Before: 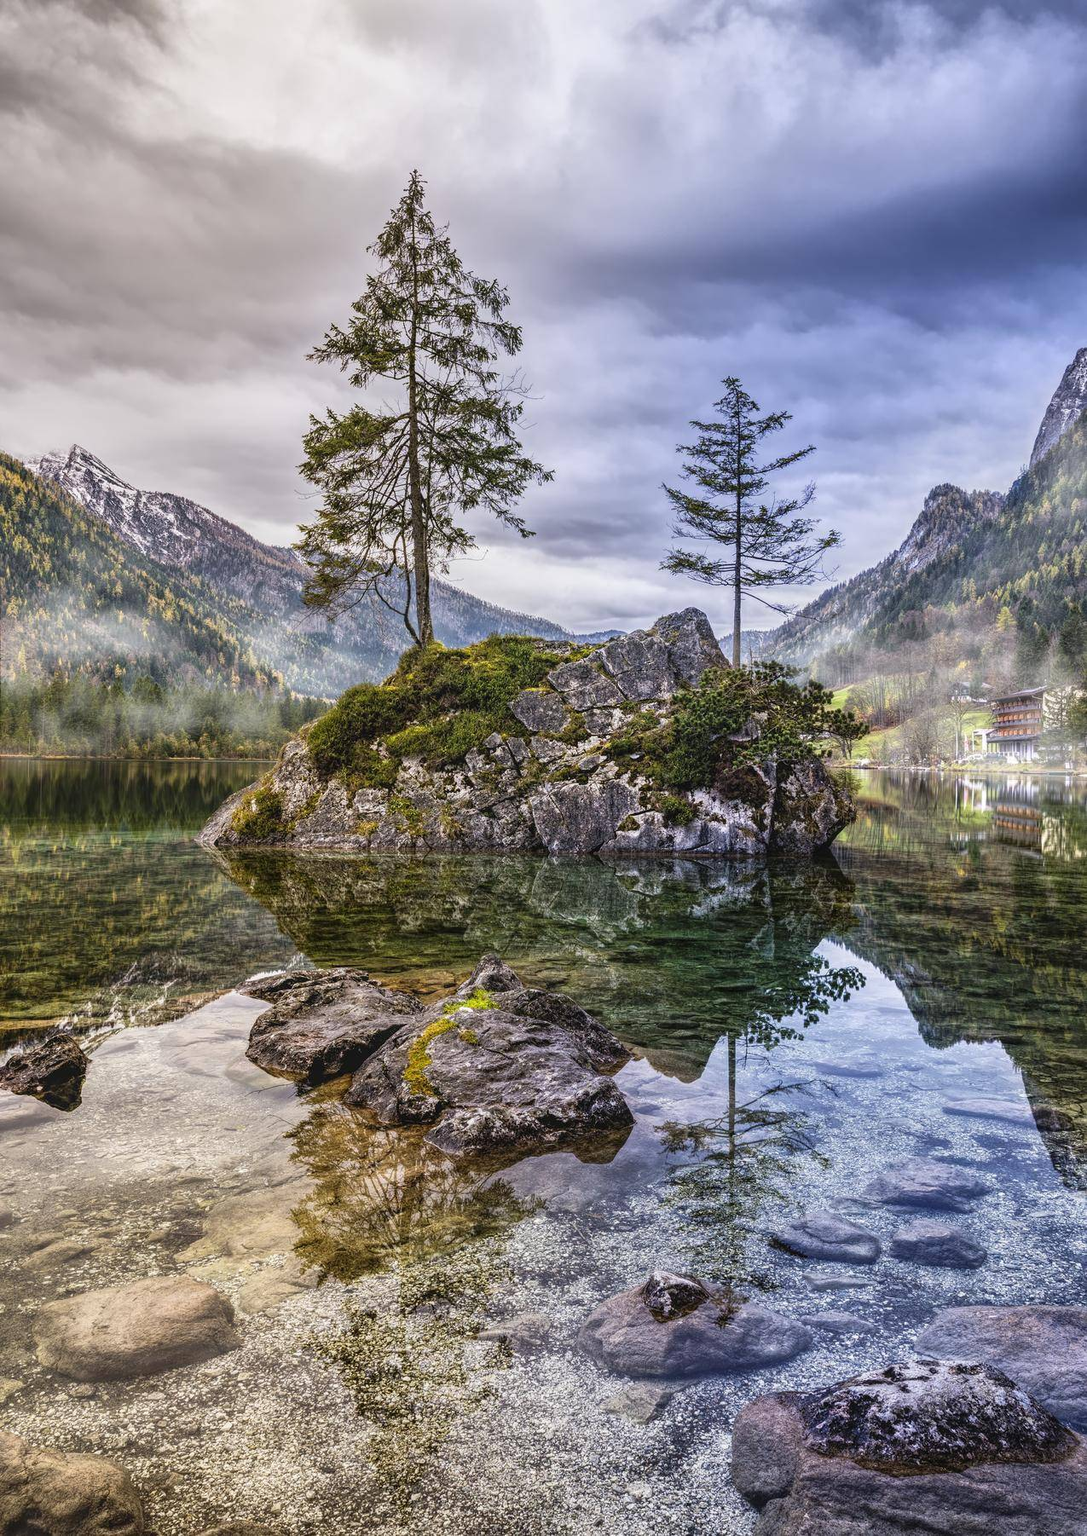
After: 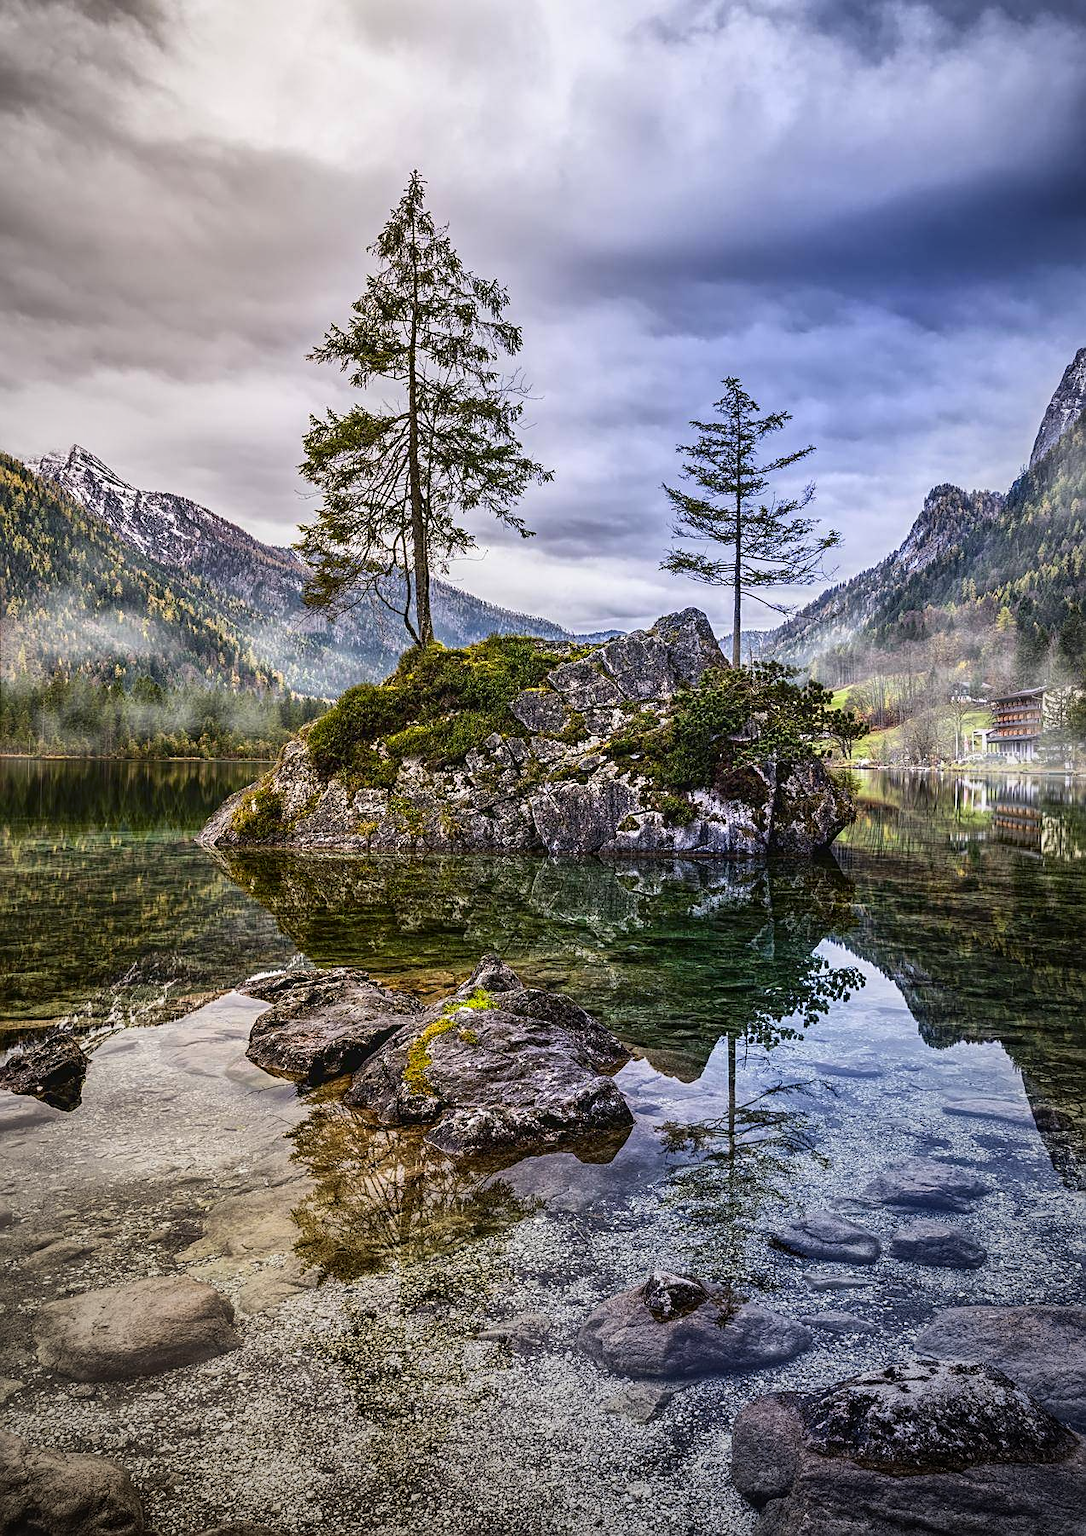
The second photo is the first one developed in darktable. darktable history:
vignetting: fall-off start 72.14%, fall-off radius 108.07%, brightness -0.713, saturation -0.488, center (-0.054, -0.359), width/height ratio 0.729
contrast brightness saturation: contrast 0.13, brightness -0.05, saturation 0.16
sharpen: on, module defaults
